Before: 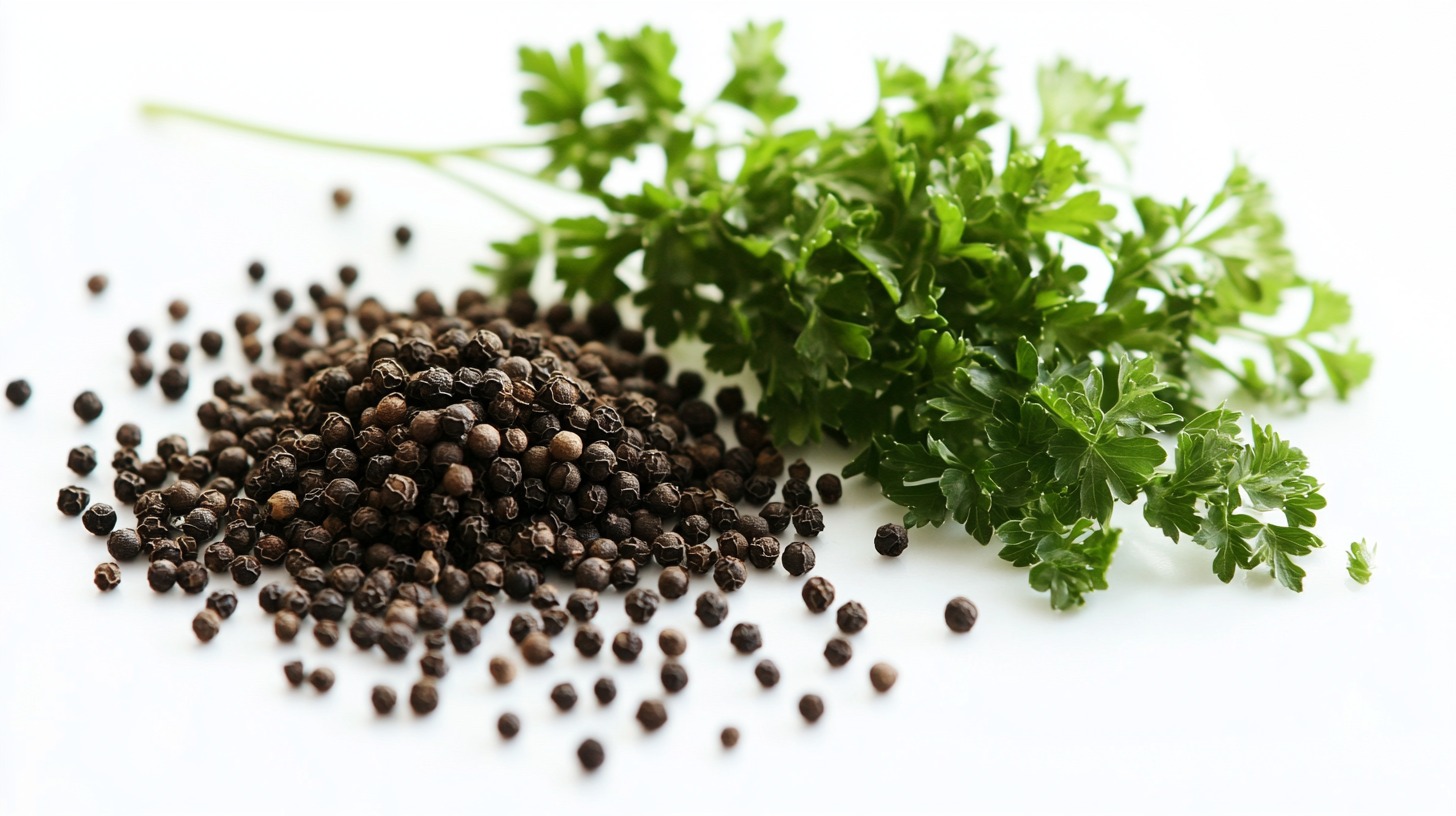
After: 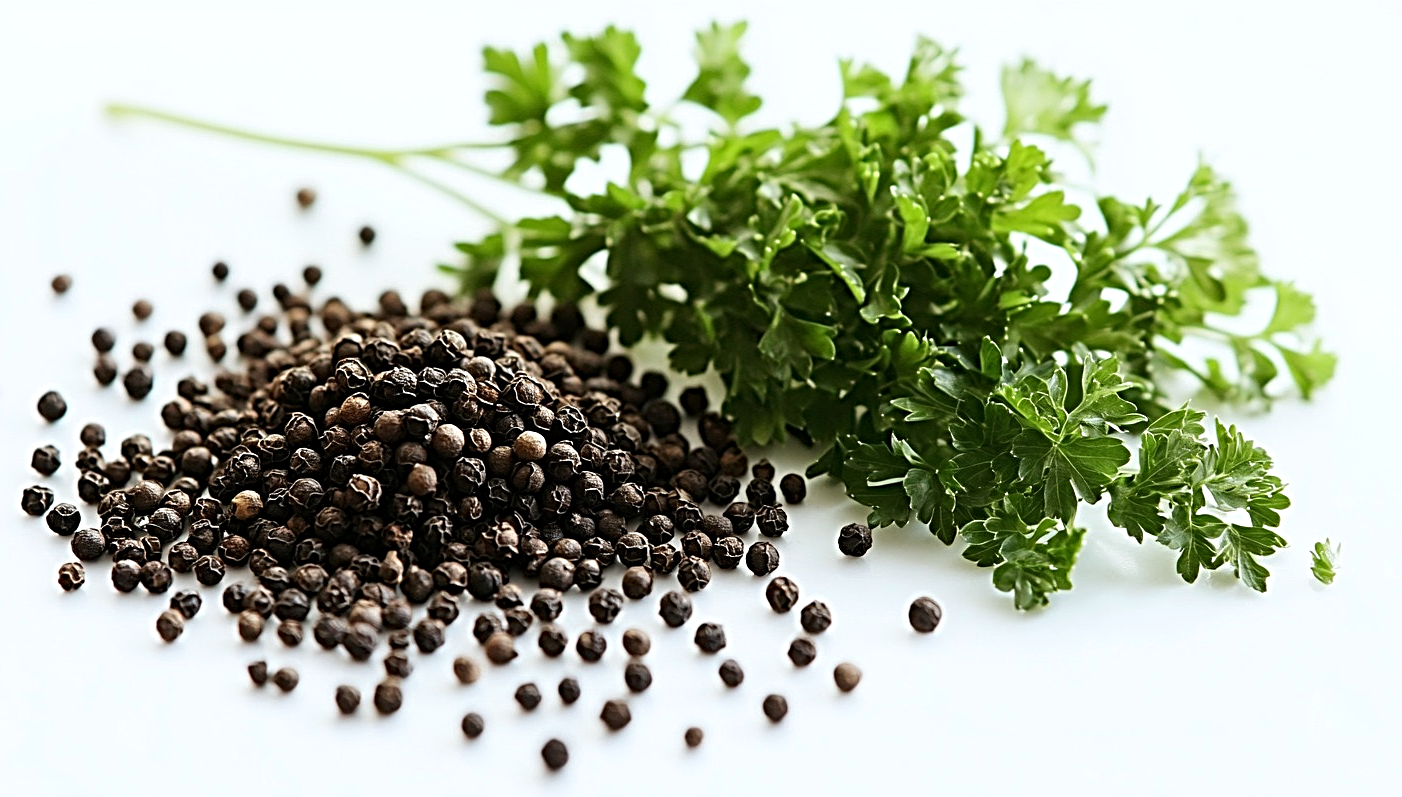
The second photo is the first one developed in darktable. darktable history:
crop and rotate: left 2.536%, right 1.107%, bottom 2.246%
shadows and highlights: radius 331.84, shadows 53.55, highlights -100, compress 94.63%, highlights color adjustment 73.23%, soften with gaussian
sharpen: radius 3.69, amount 0.928
white balance: red 0.982, blue 1.018
